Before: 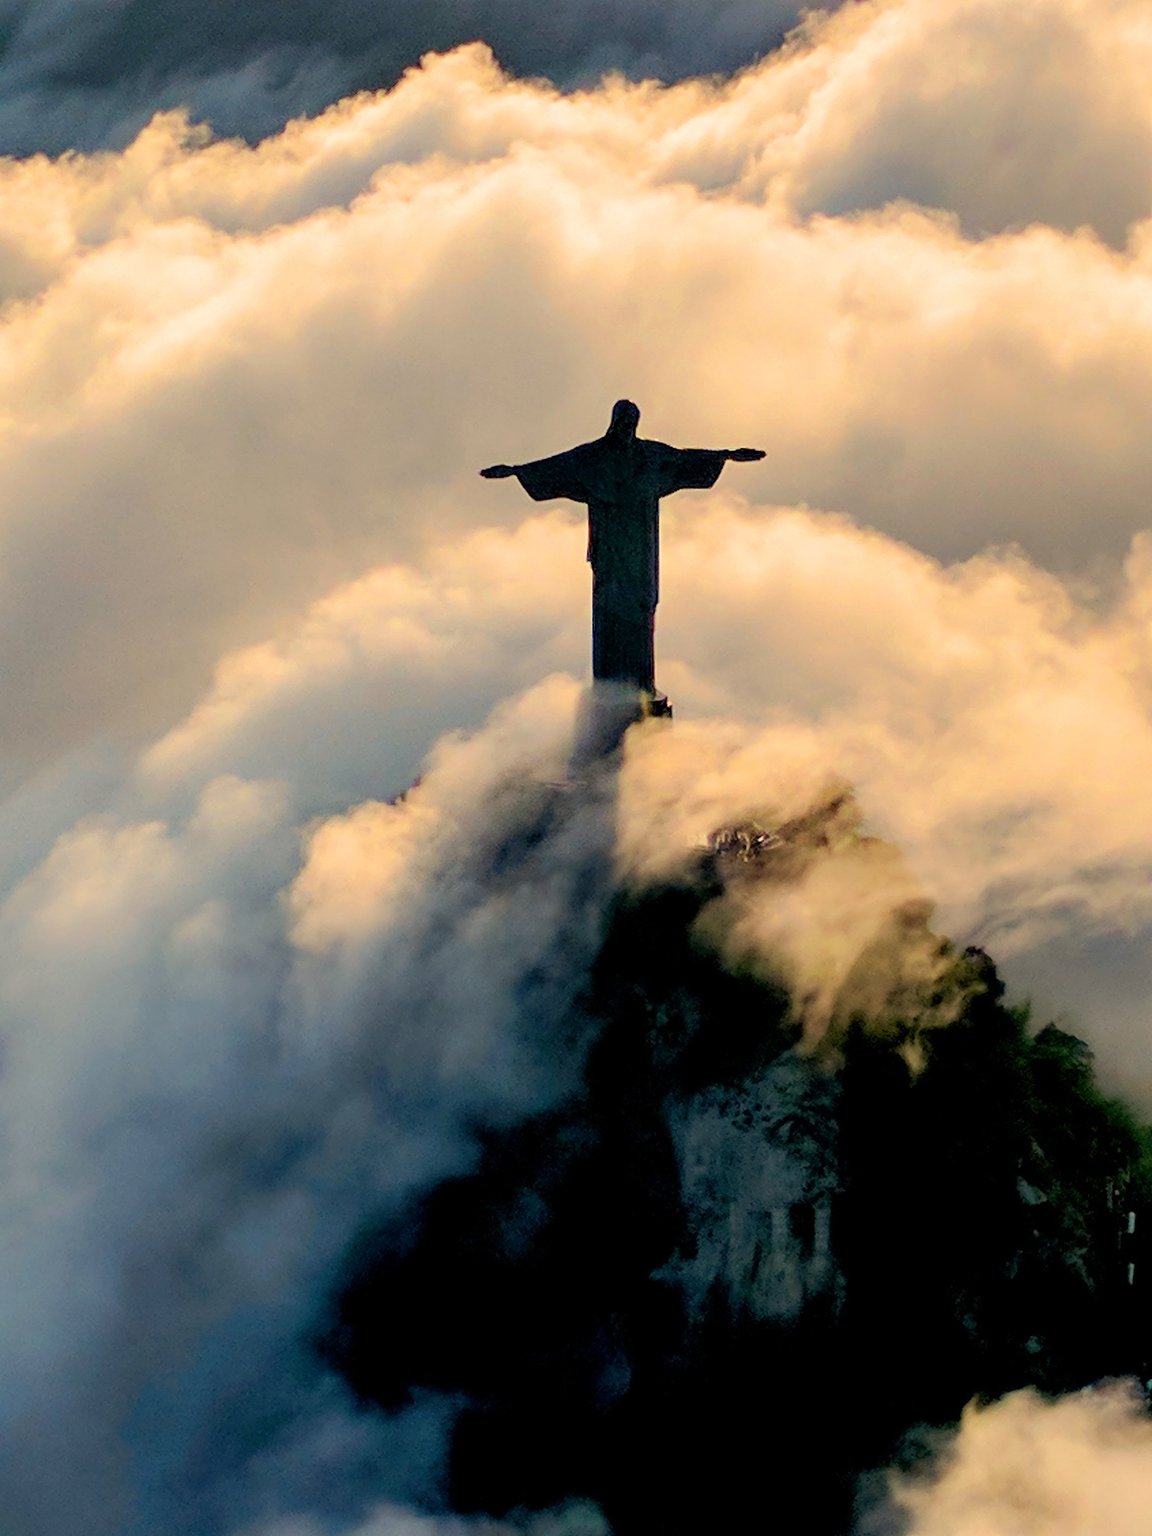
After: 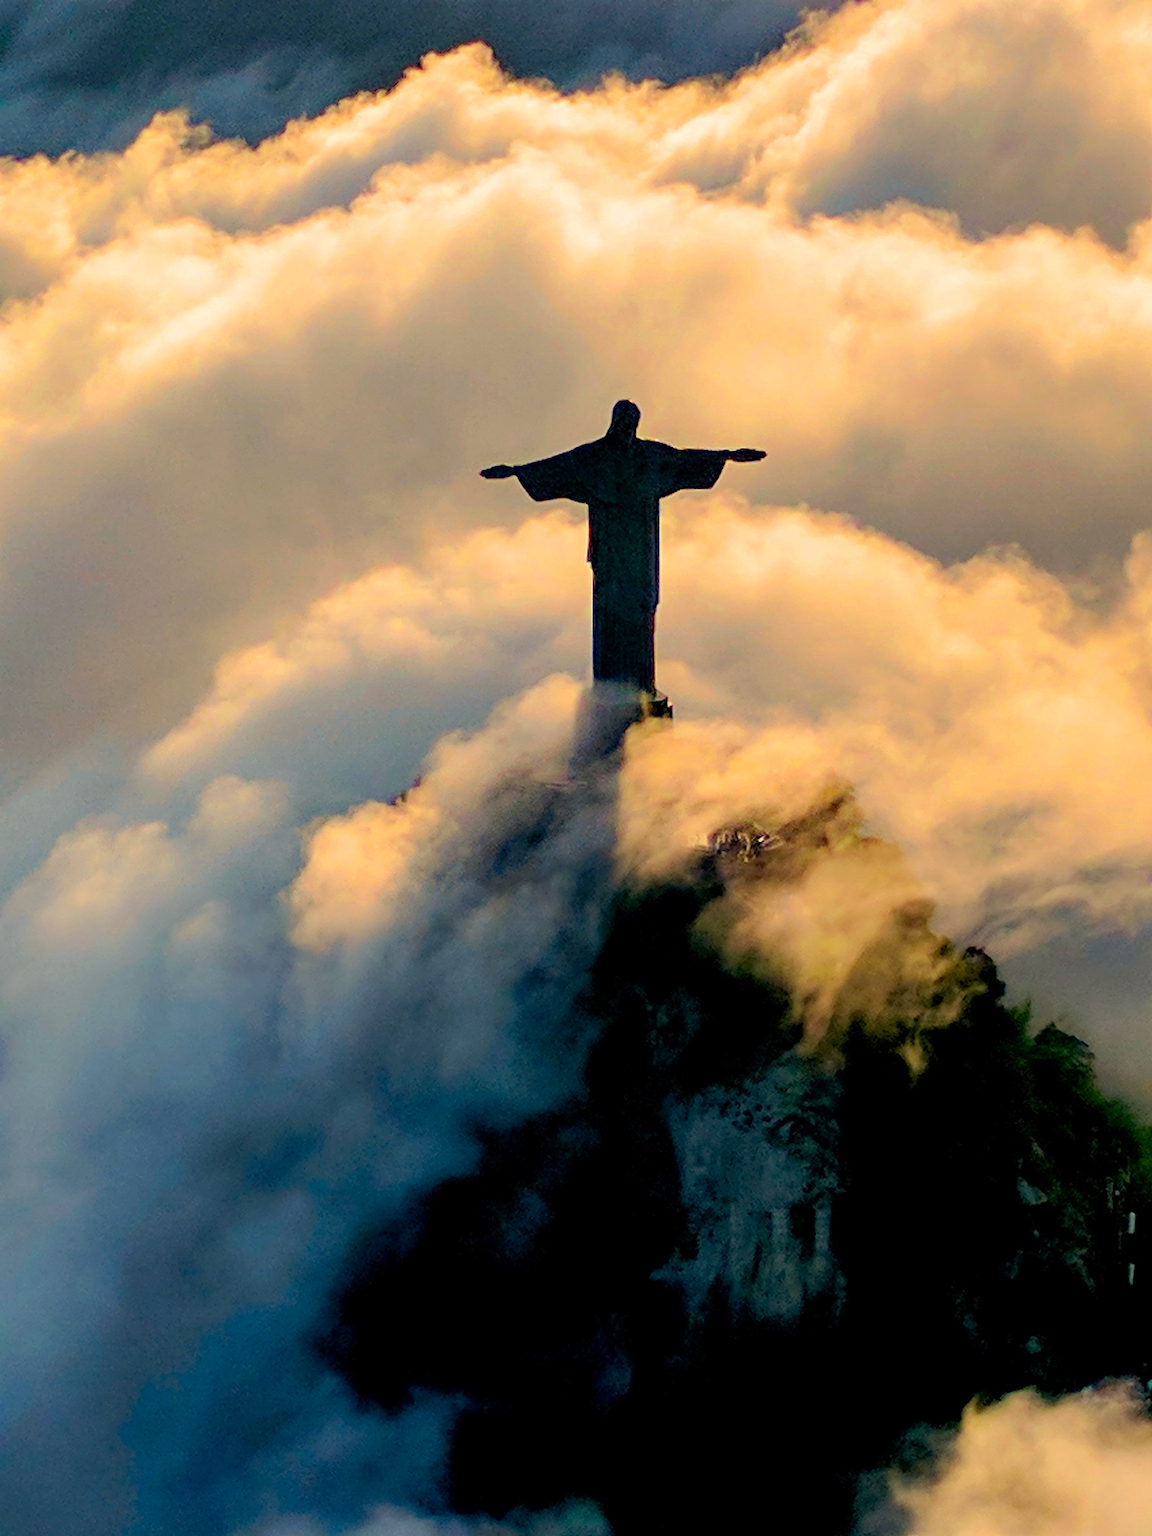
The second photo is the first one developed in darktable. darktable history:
contrast brightness saturation: contrast 0.04, saturation 0.16
haze removal: strength 0.29, distance 0.25, compatibility mode true, adaptive false
